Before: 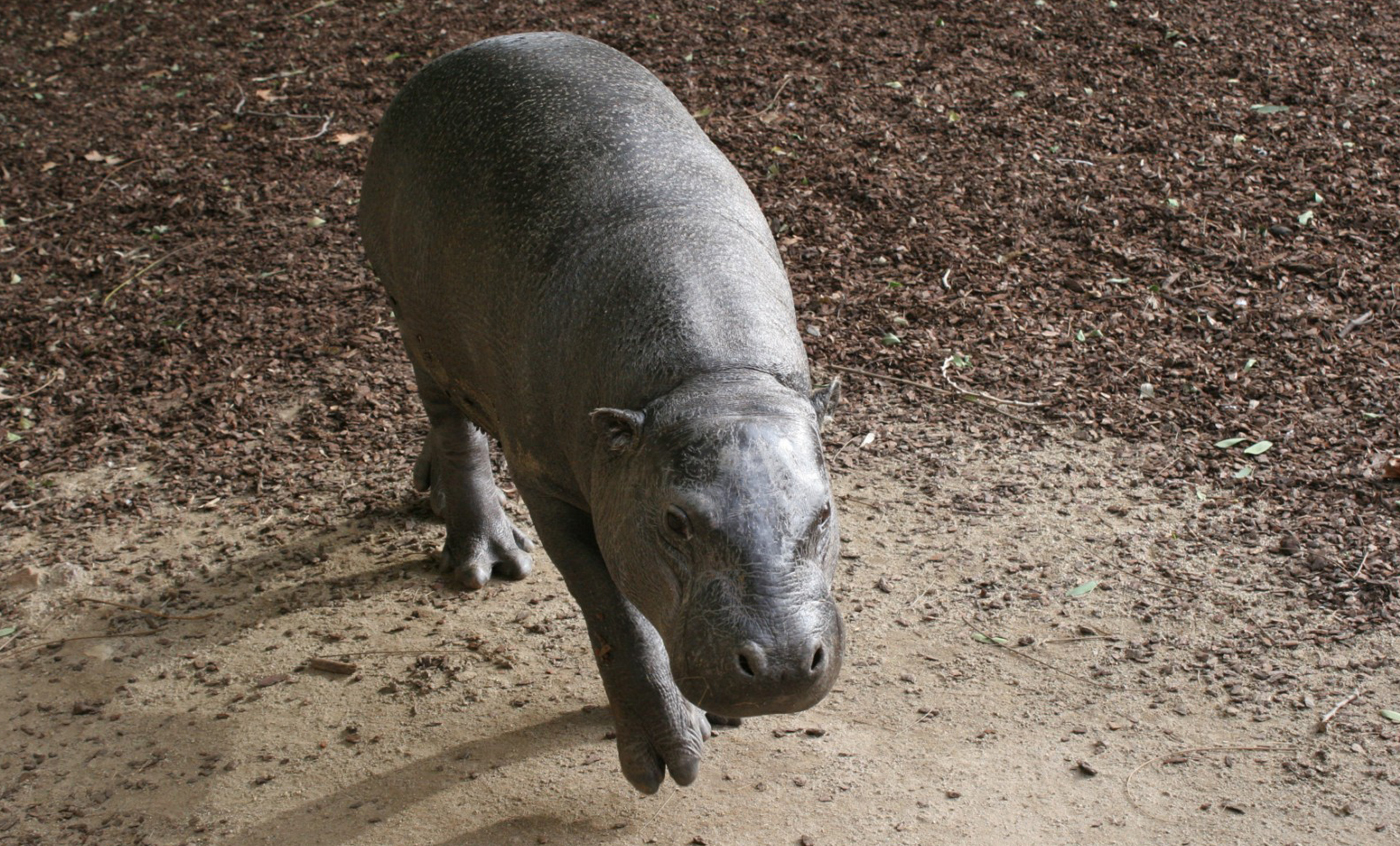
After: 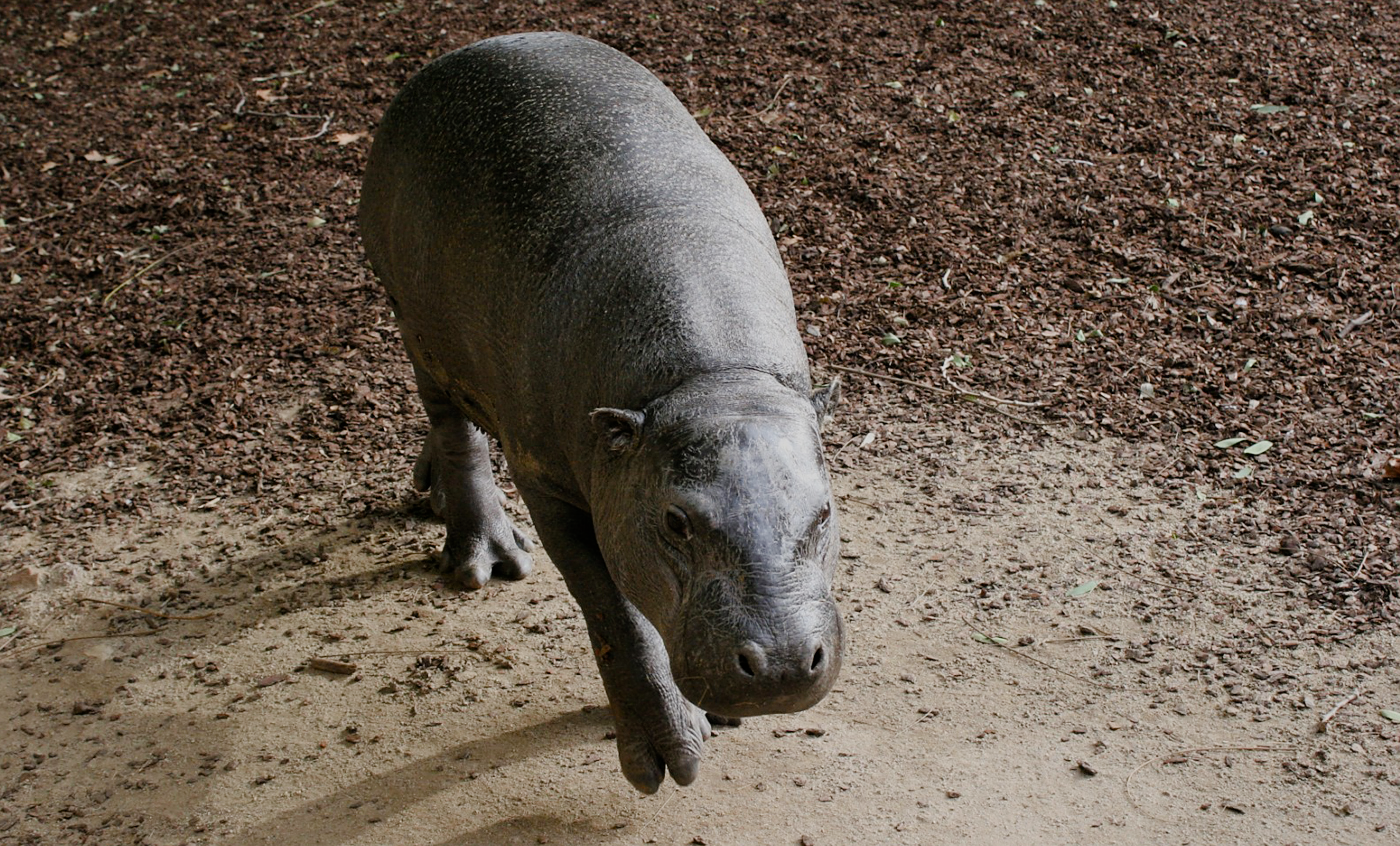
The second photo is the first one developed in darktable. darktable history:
filmic rgb: black relative exposure -7.65 EV, white relative exposure 4.56 EV, hardness 3.61, color science v6 (2022)
sharpen: radius 0.969, amount 0.604
color balance rgb: perceptual saturation grading › global saturation 20%, perceptual saturation grading › highlights -50%, perceptual saturation grading › shadows 30%
